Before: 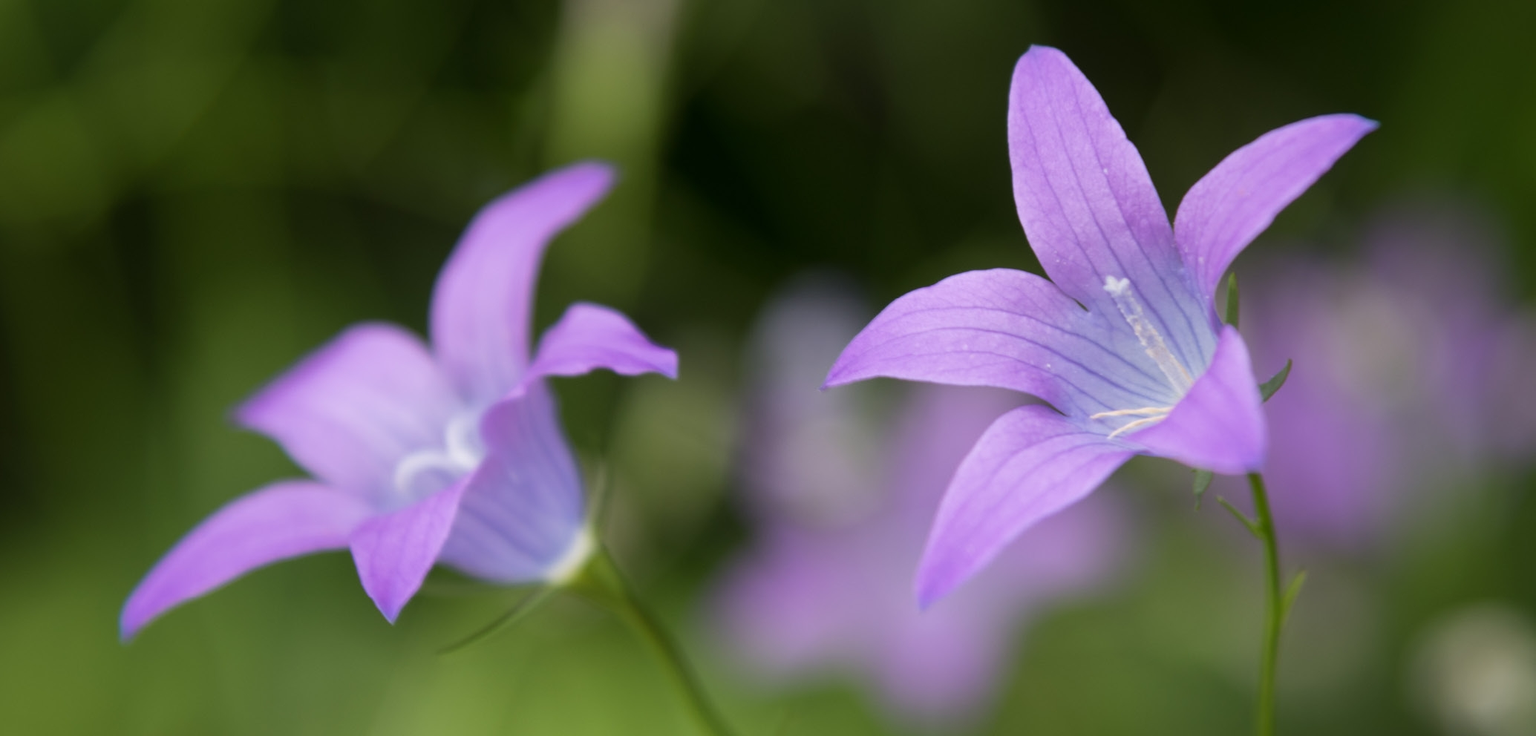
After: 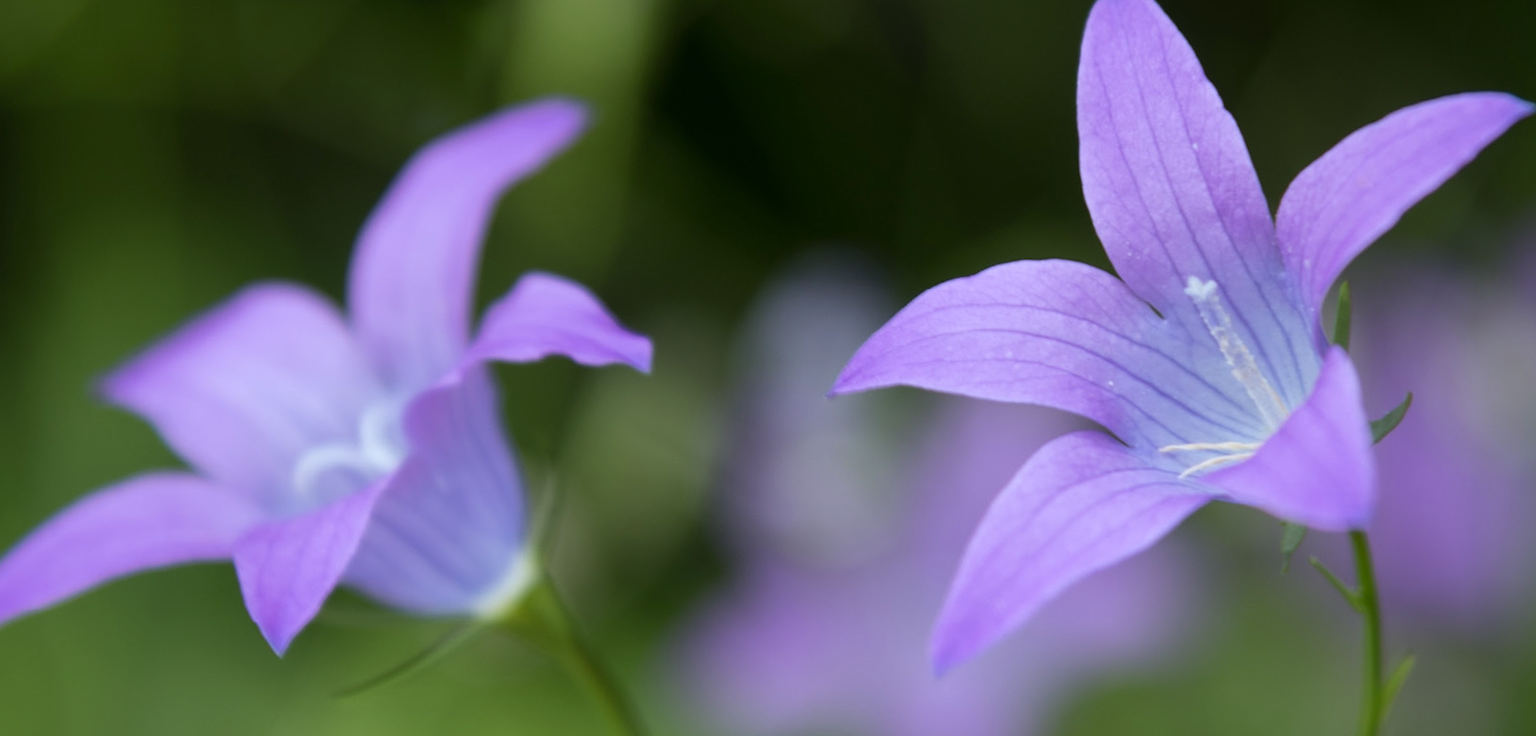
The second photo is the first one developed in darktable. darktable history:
white balance: red 0.925, blue 1.046
crop and rotate: angle -3.27°, left 5.211%, top 5.211%, right 4.607%, bottom 4.607%
